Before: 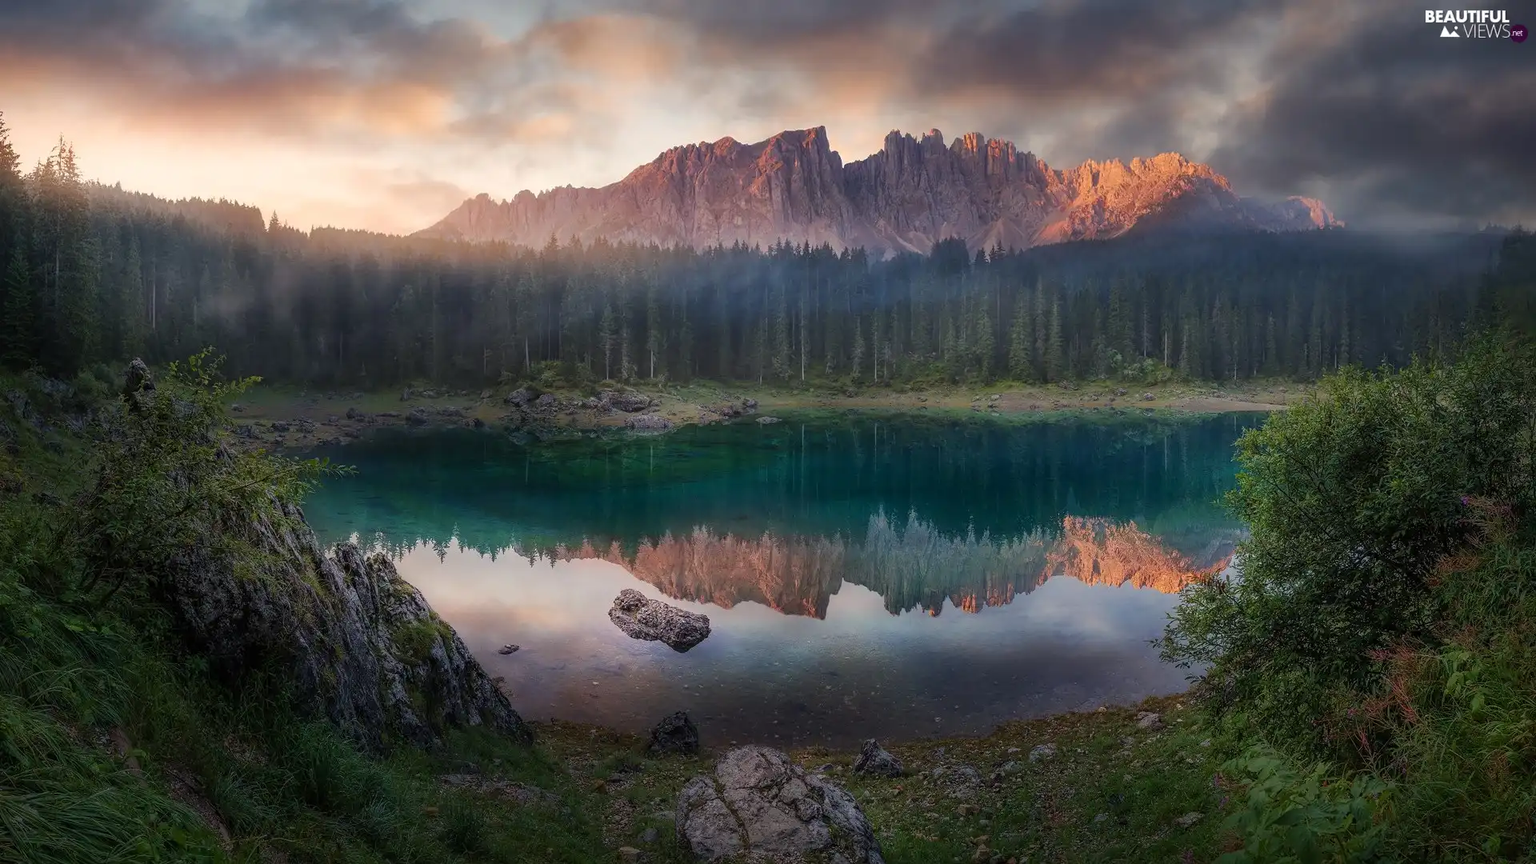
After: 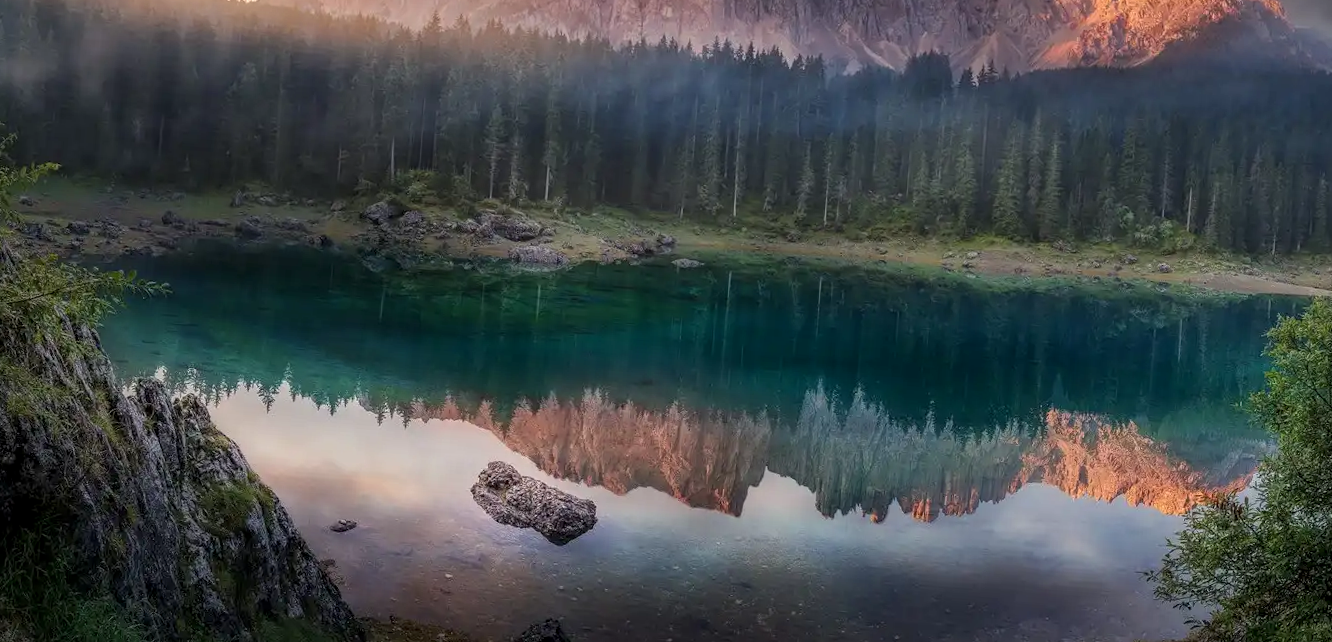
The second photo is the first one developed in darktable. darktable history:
local contrast: on, module defaults
crop and rotate: angle -4.08°, left 9.901%, top 21.081%, right 12.087%, bottom 12.099%
